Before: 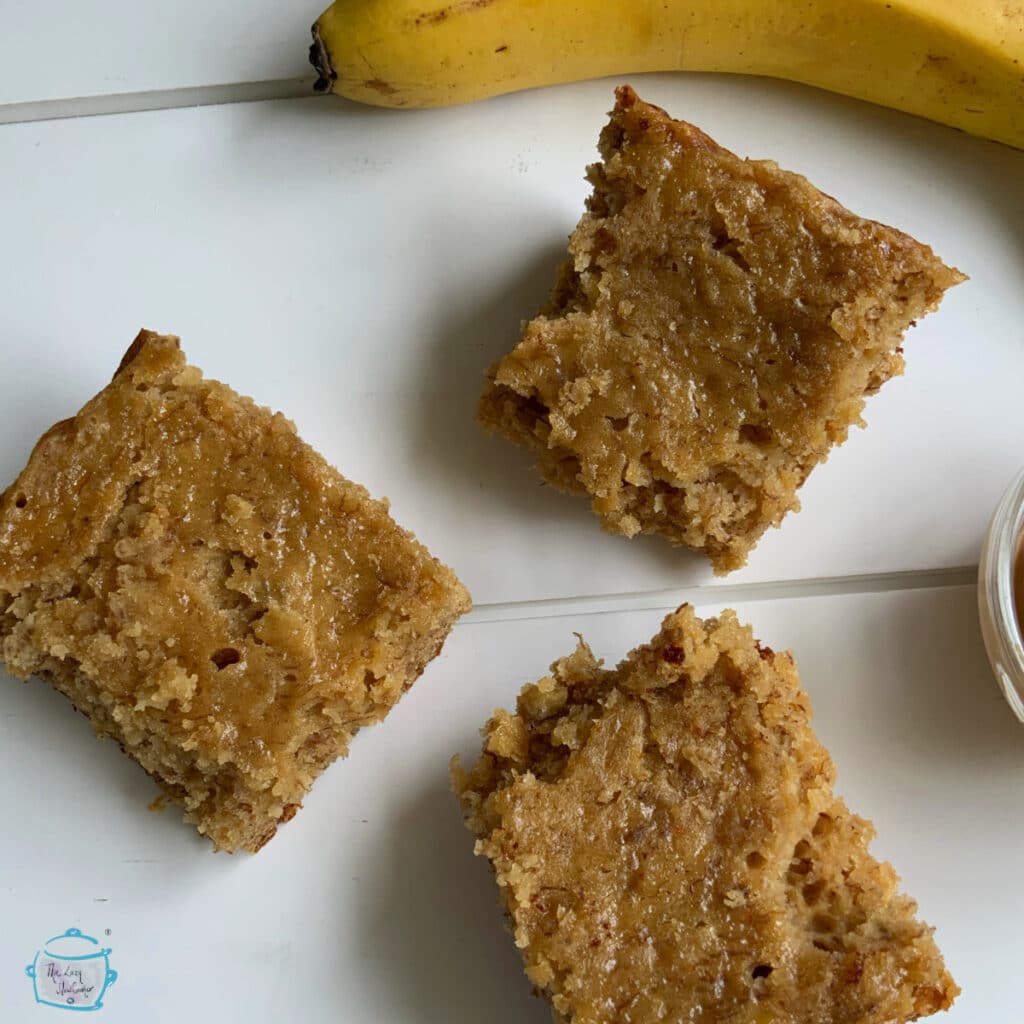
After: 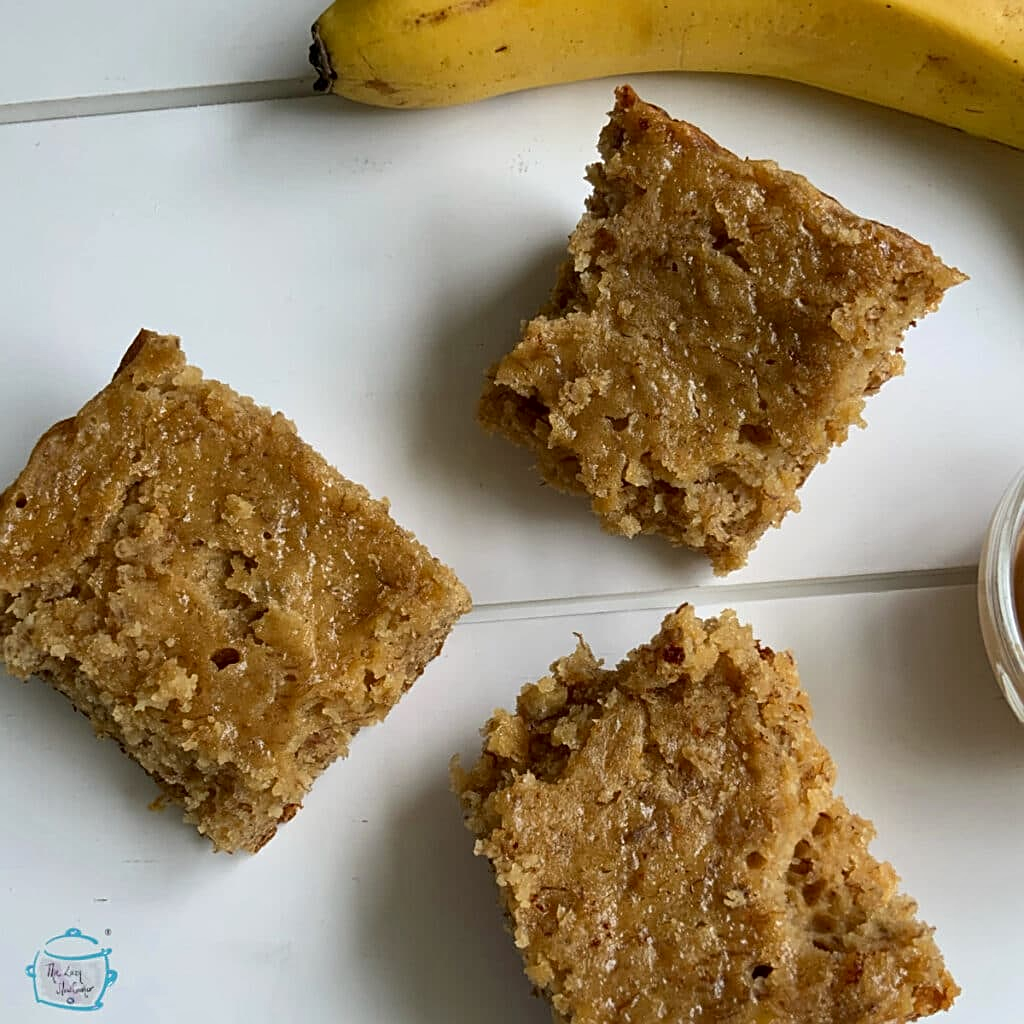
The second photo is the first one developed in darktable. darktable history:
sharpen: on, module defaults
tone equalizer: on, module defaults
bloom: size 9%, threshold 100%, strength 7%
local contrast: mode bilateral grid, contrast 20, coarseness 50, detail 120%, midtone range 0.2
